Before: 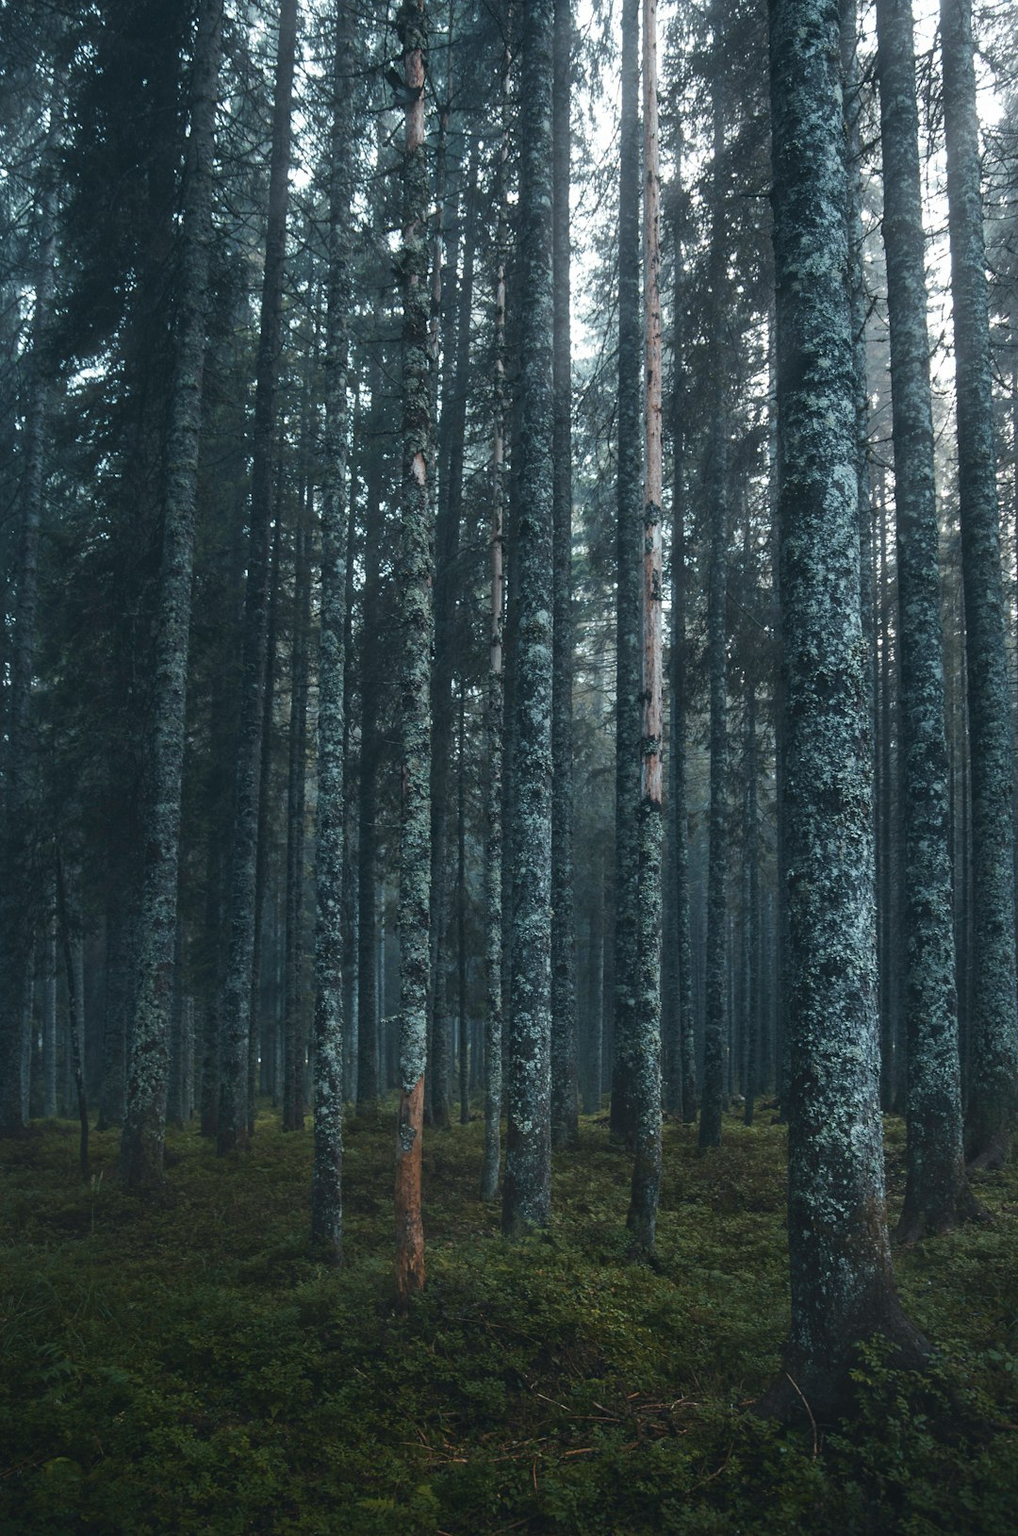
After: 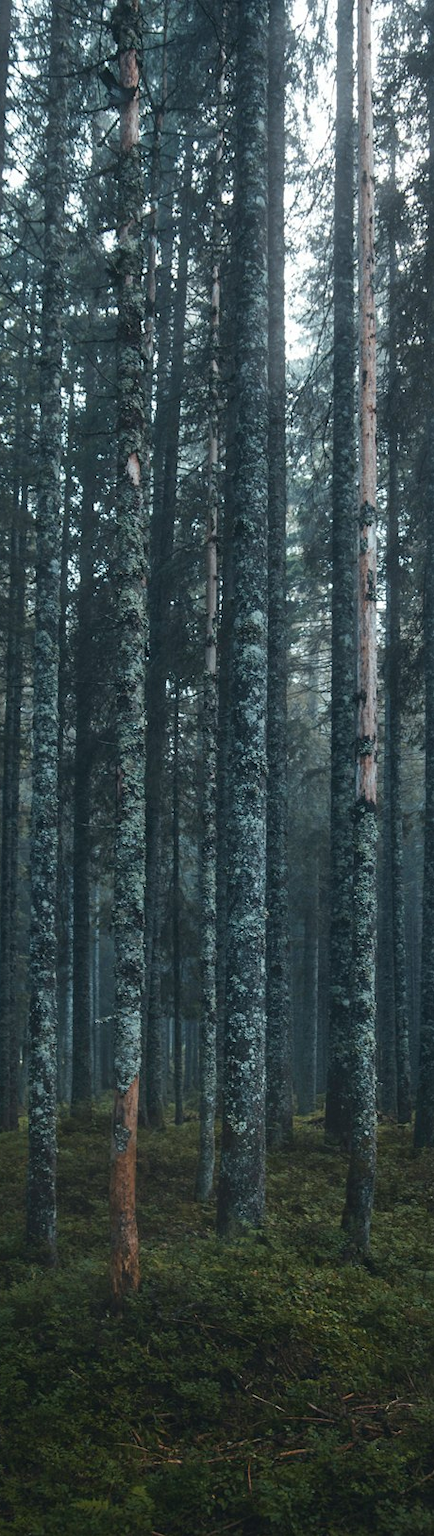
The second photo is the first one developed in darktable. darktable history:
crop: left 28.12%, right 29.251%
